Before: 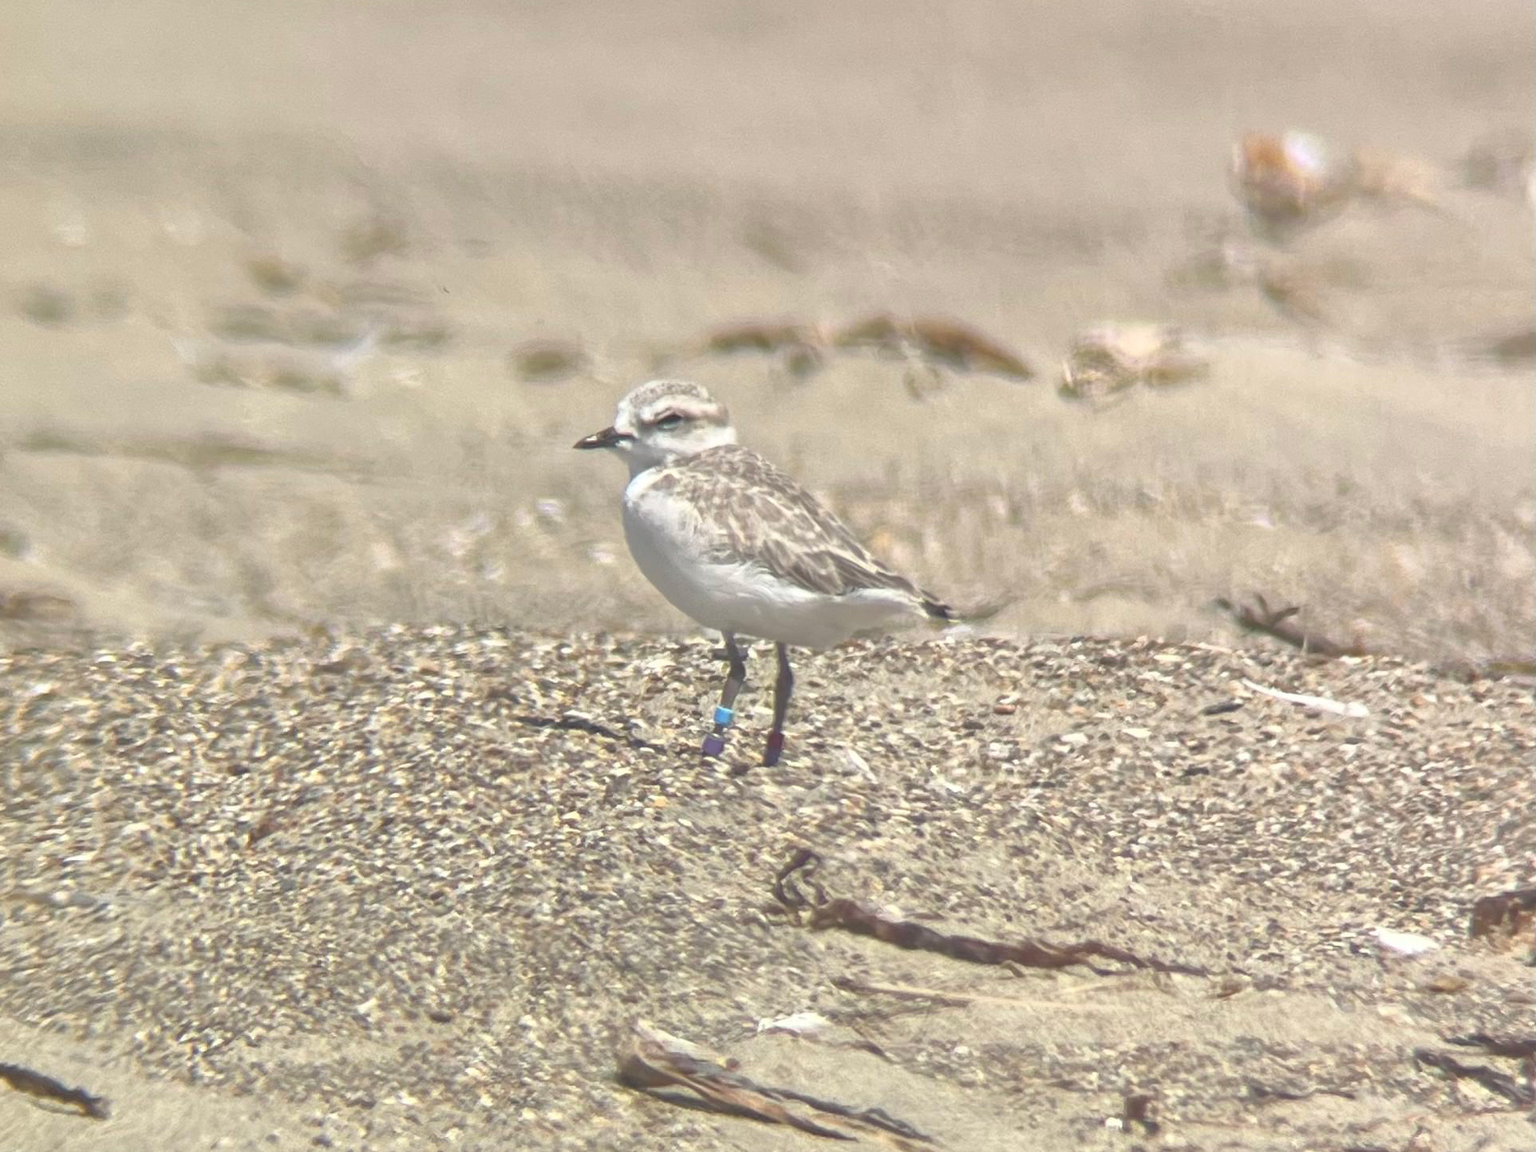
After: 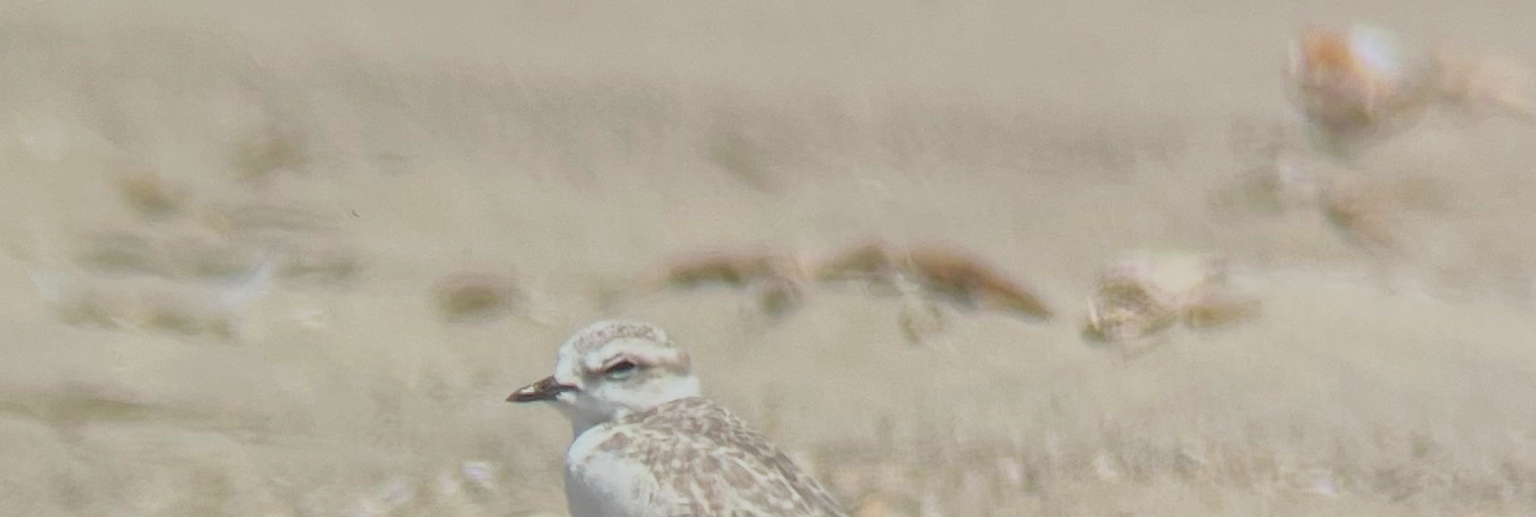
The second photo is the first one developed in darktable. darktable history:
color correction: highlights a* -2.74, highlights b* -2.6, shadows a* 2.14, shadows b* 2.77
filmic rgb: black relative exposure -6.94 EV, white relative exposure 5.66 EV, threshold 2.94 EV, hardness 2.86, add noise in highlights 0.001, preserve chrominance luminance Y, color science v3 (2019), use custom middle-gray values true, contrast in highlights soft, enable highlight reconstruction true
crop and rotate: left 9.644%, top 9.584%, right 6.083%, bottom 52.476%
